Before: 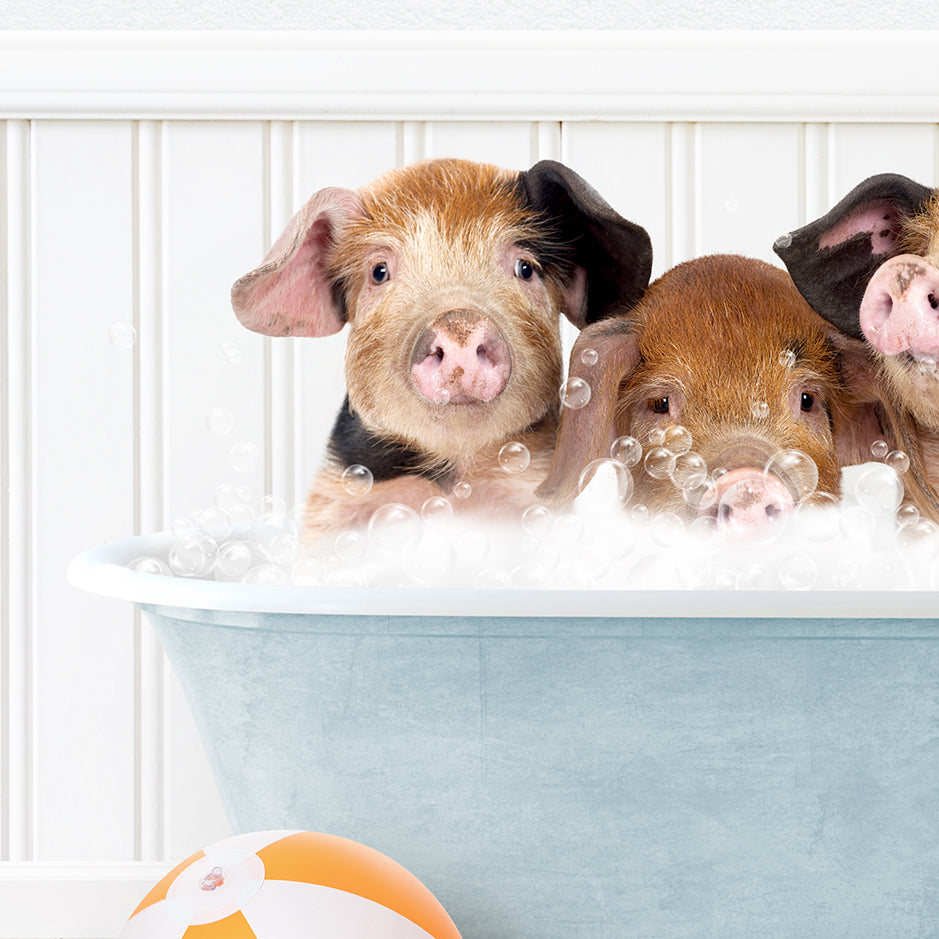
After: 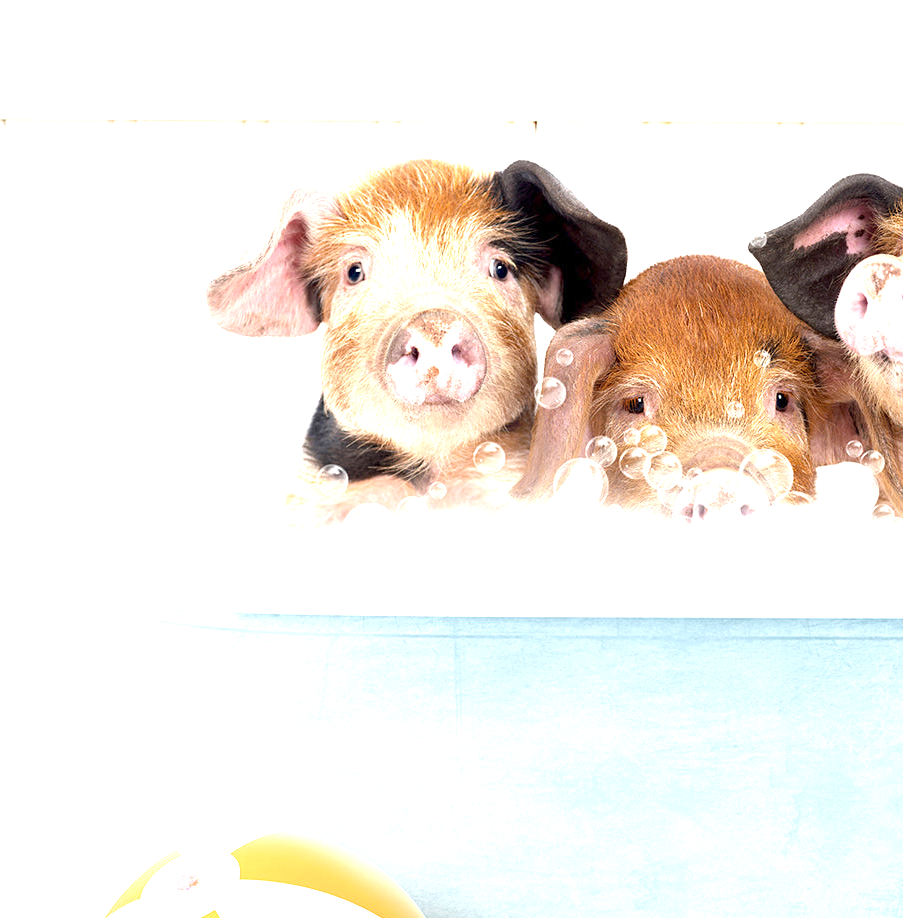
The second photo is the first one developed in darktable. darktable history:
exposure: exposure 1.001 EV, compensate highlight preservation false
crop and rotate: left 2.724%, right 1.019%, bottom 2.228%
